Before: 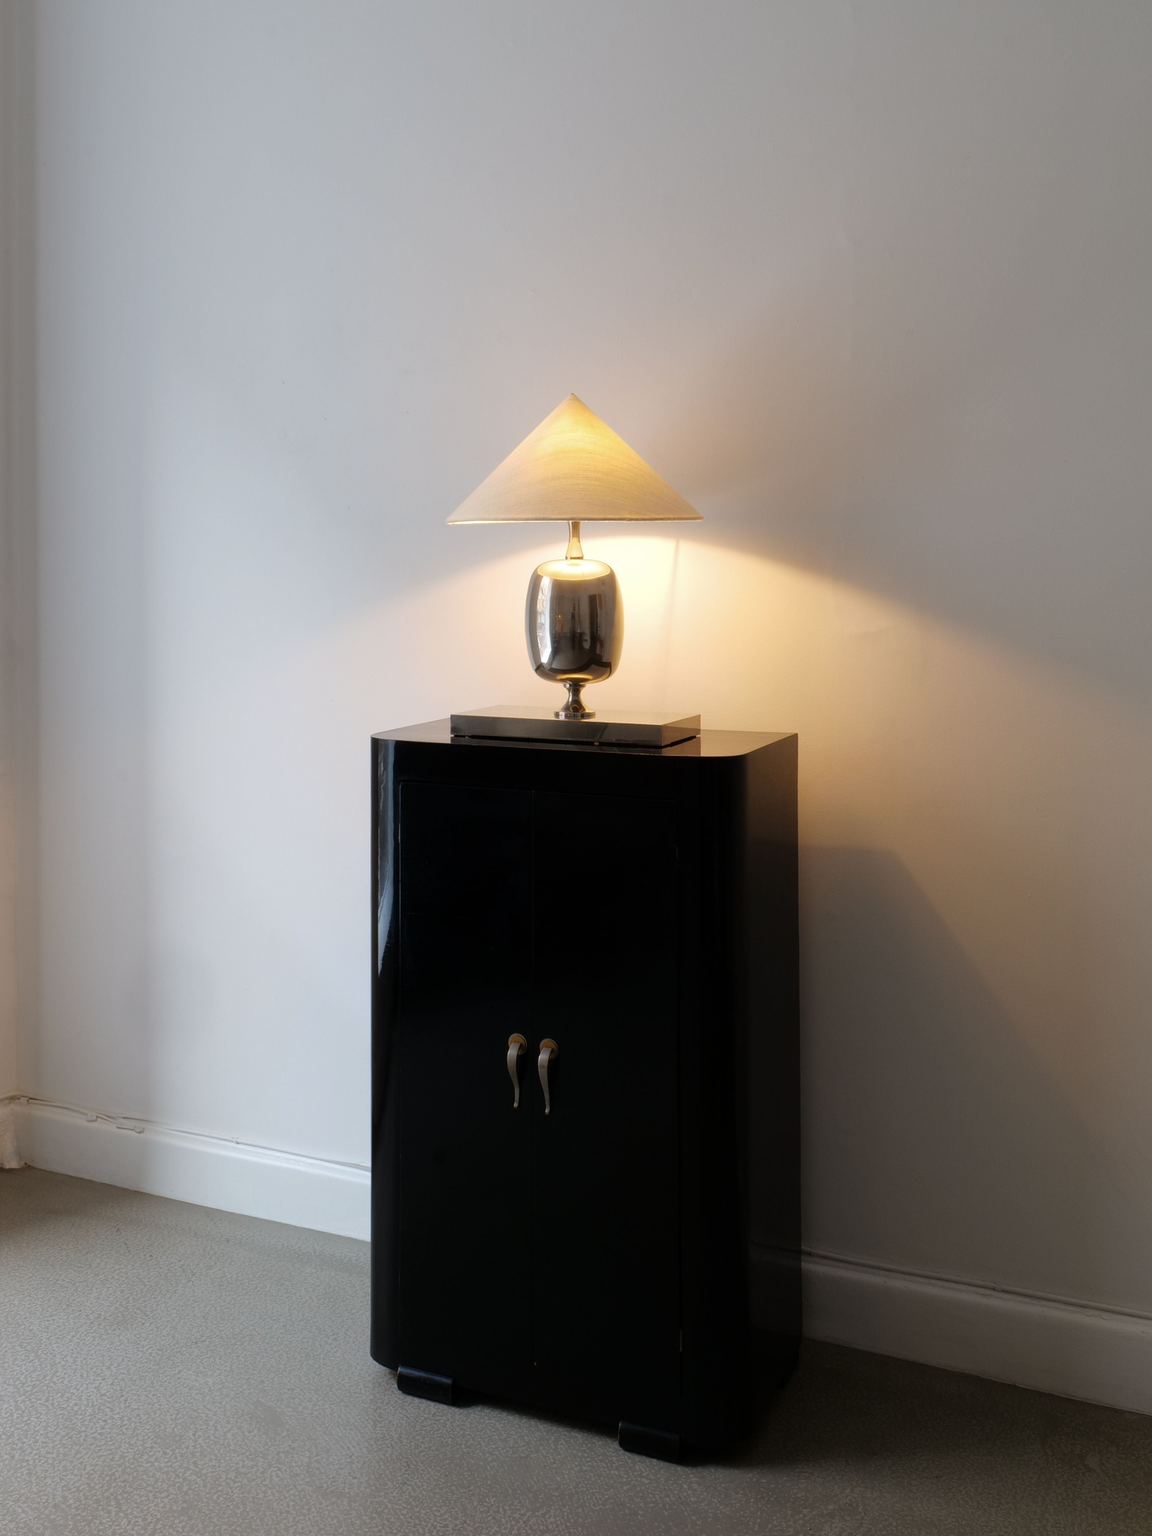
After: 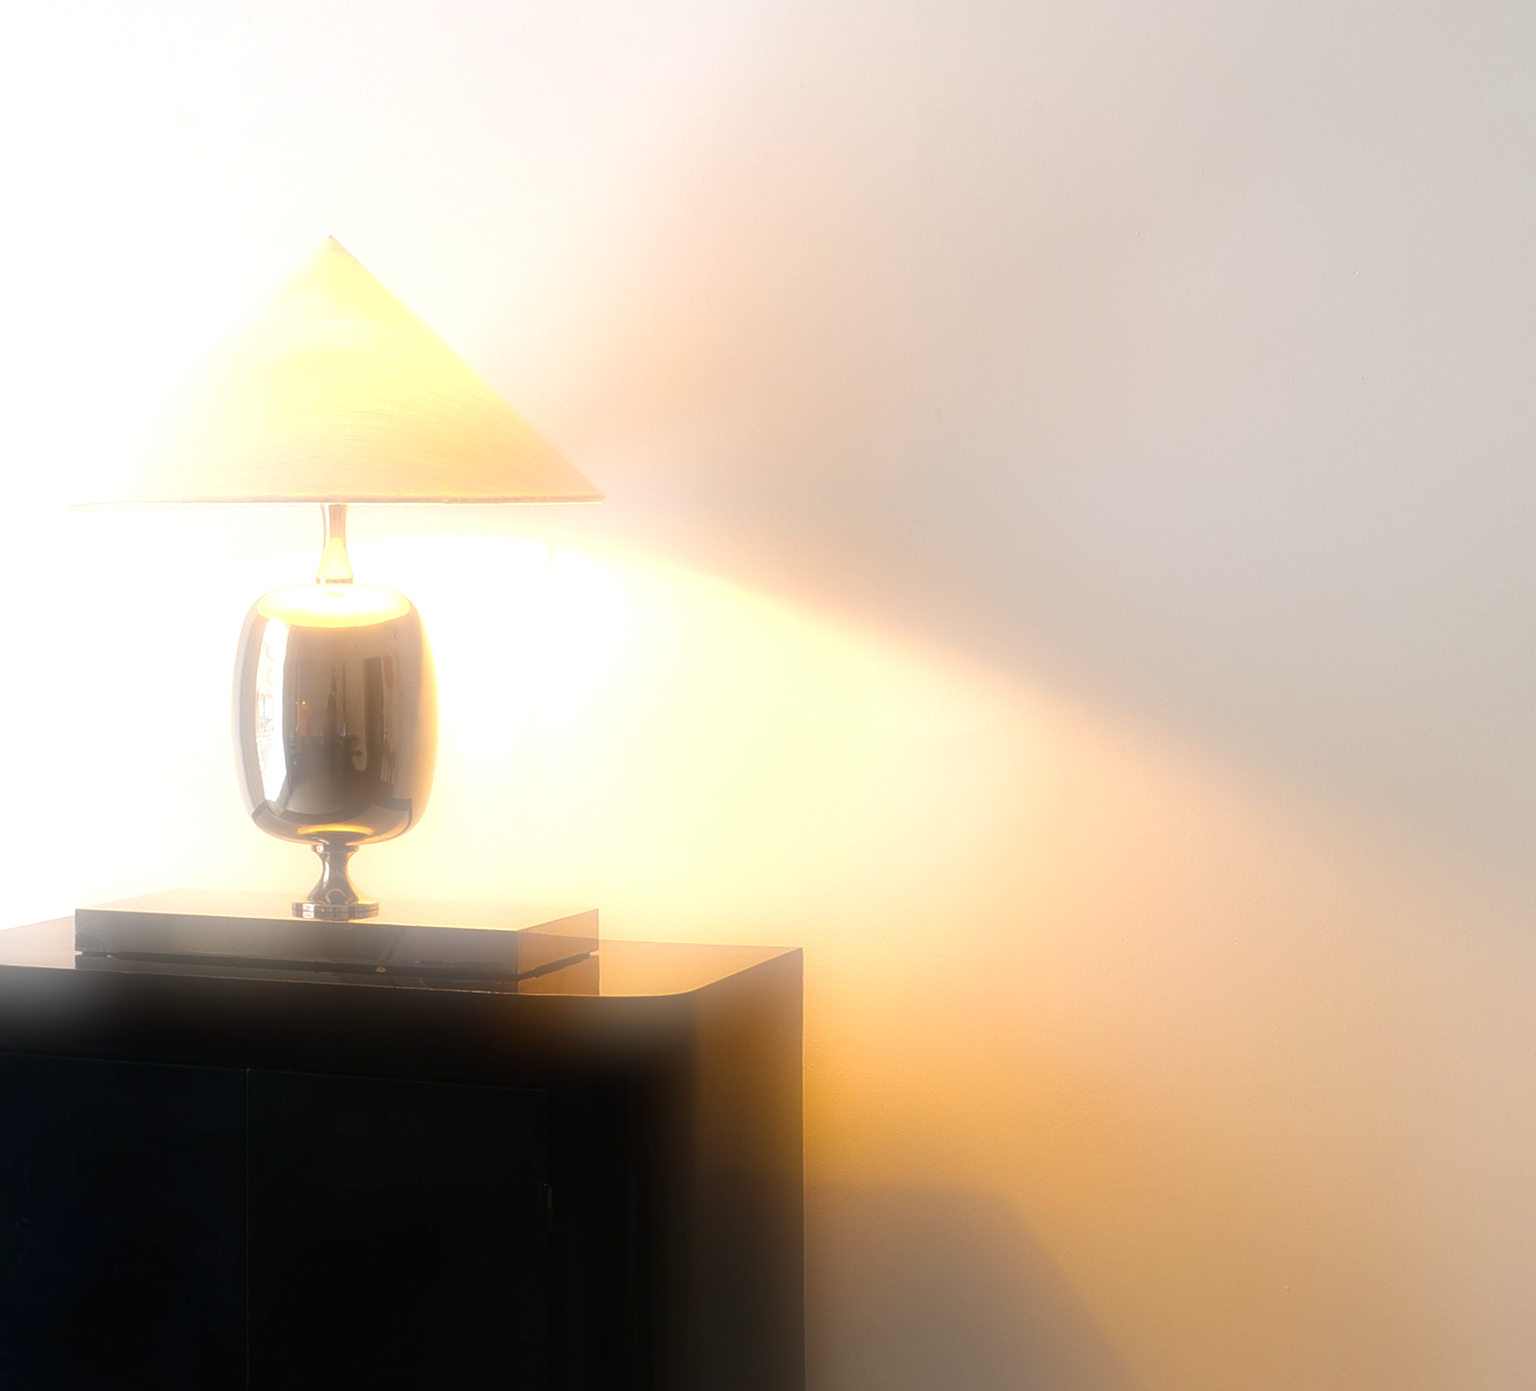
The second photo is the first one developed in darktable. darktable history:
crop: left 36.005%, top 18.293%, right 0.31%, bottom 38.444%
color balance rgb: linear chroma grading › global chroma 15%, perceptual saturation grading › global saturation 30%
sharpen: on, module defaults
soften: on, module defaults
exposure: black level correction 0, exposure 1.1 EV, compensate highlight preservation false
